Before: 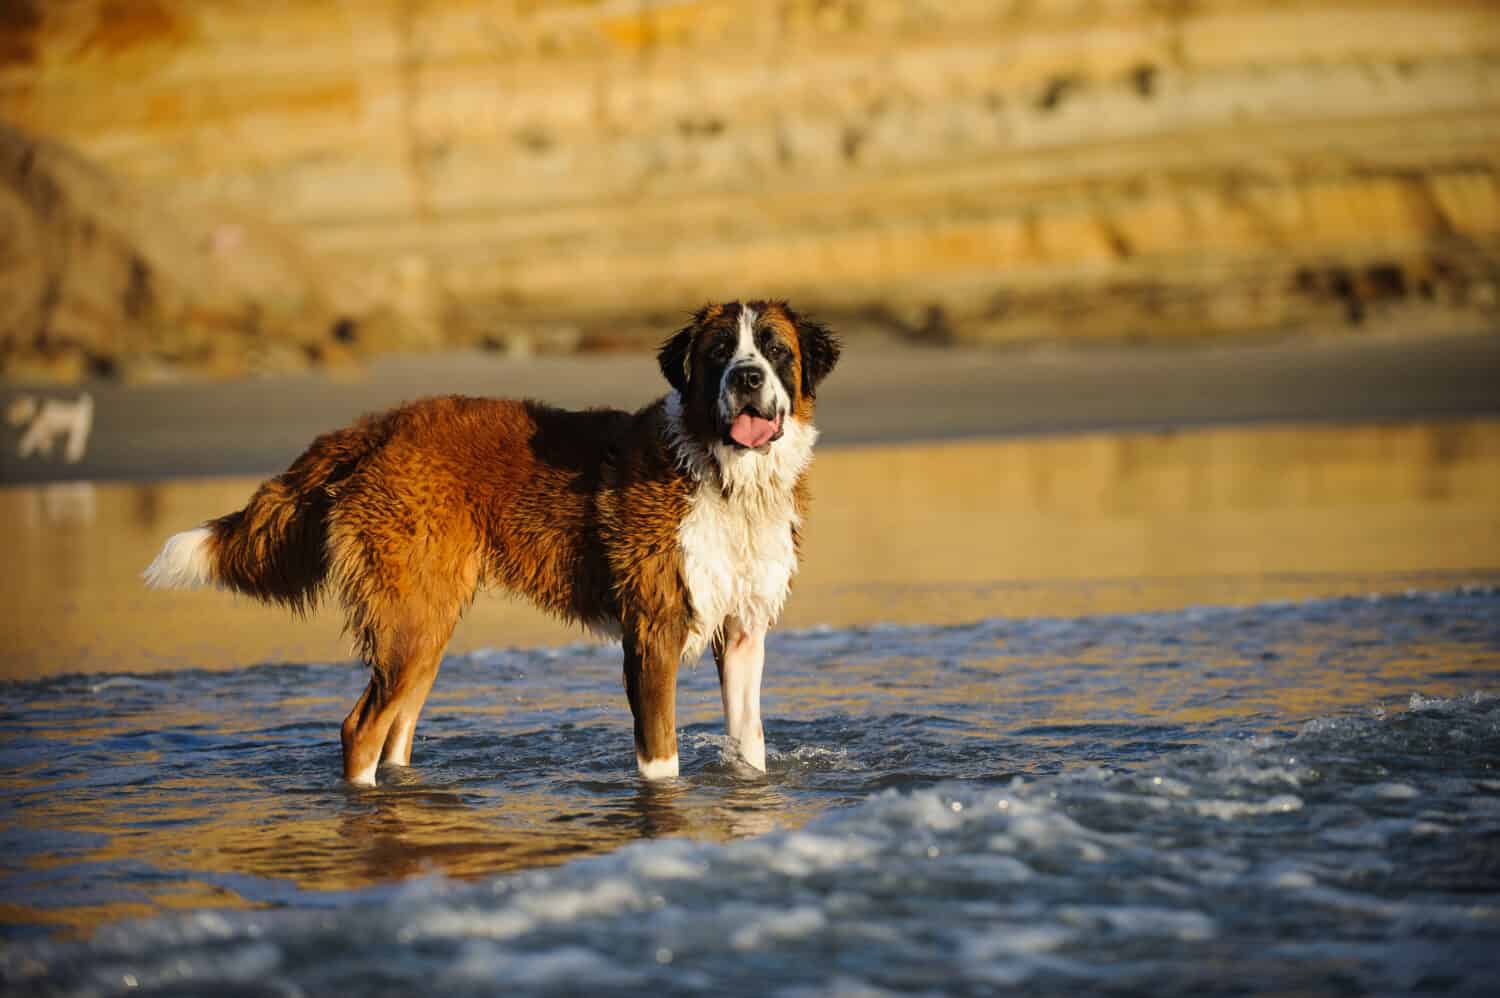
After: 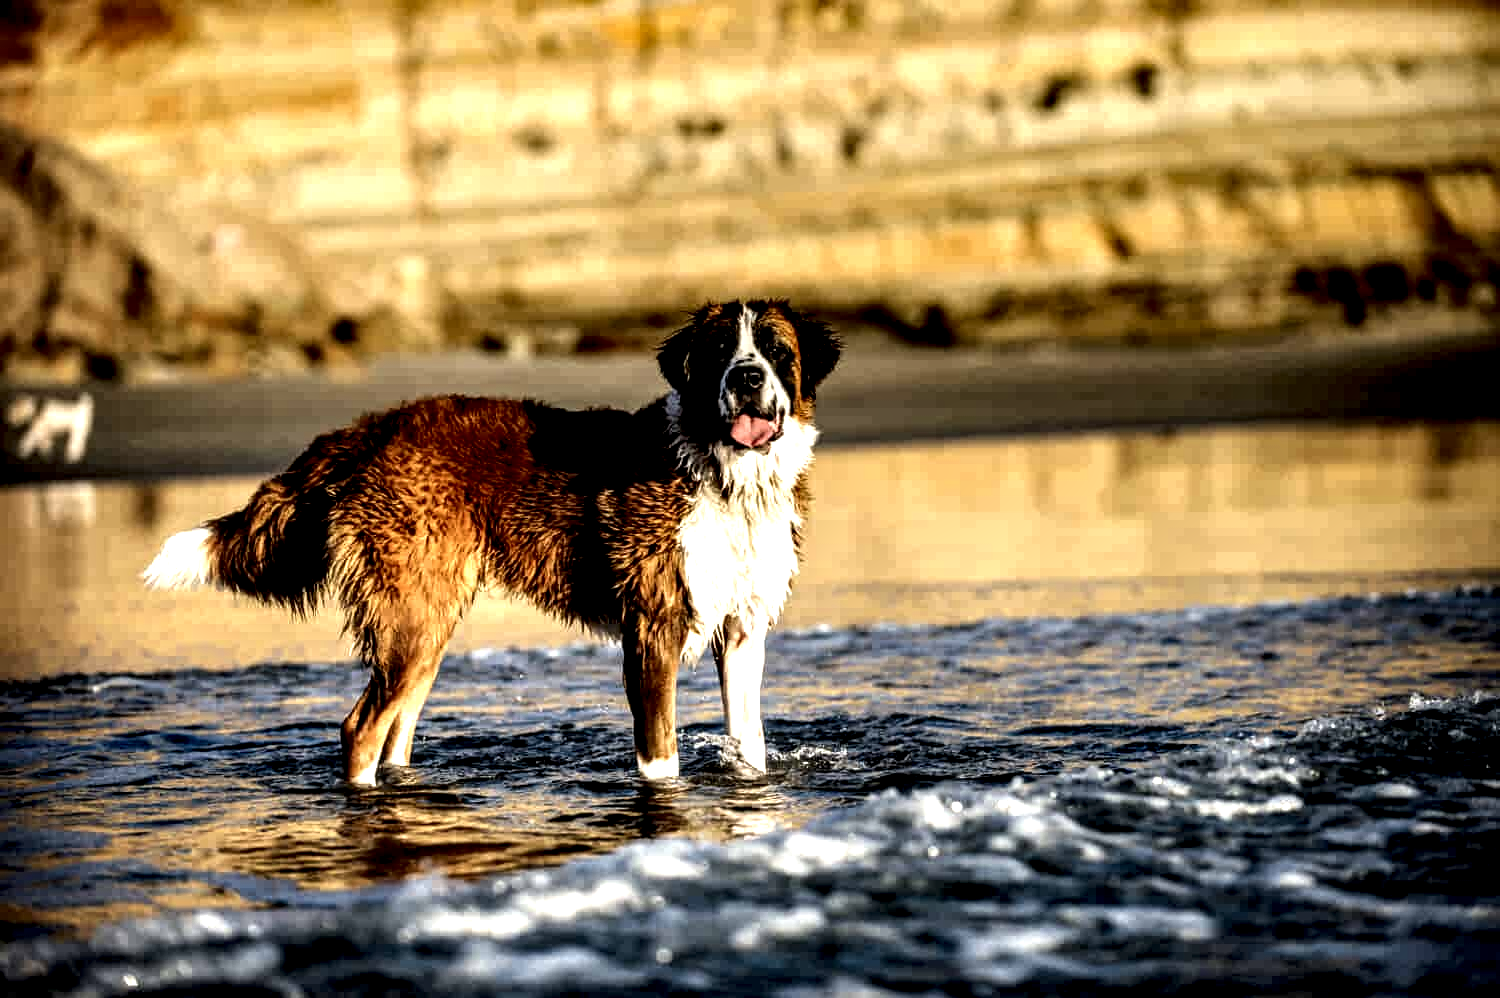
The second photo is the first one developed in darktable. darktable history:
local contrast: highlights 117%, shadows 42%, detail 293%
